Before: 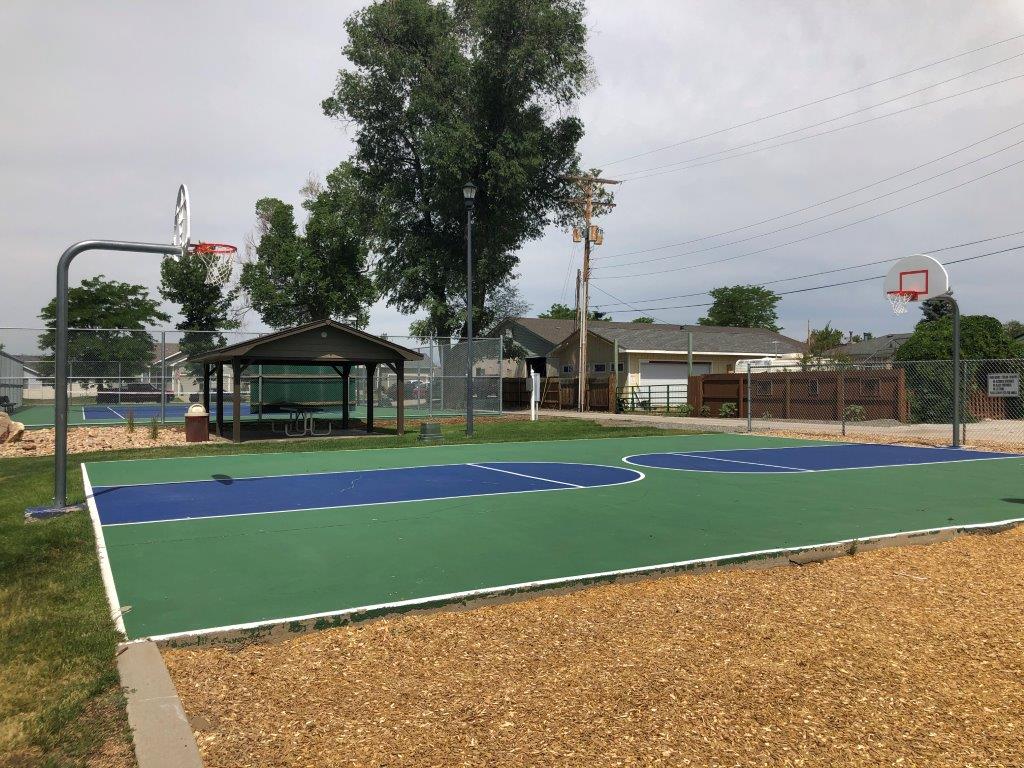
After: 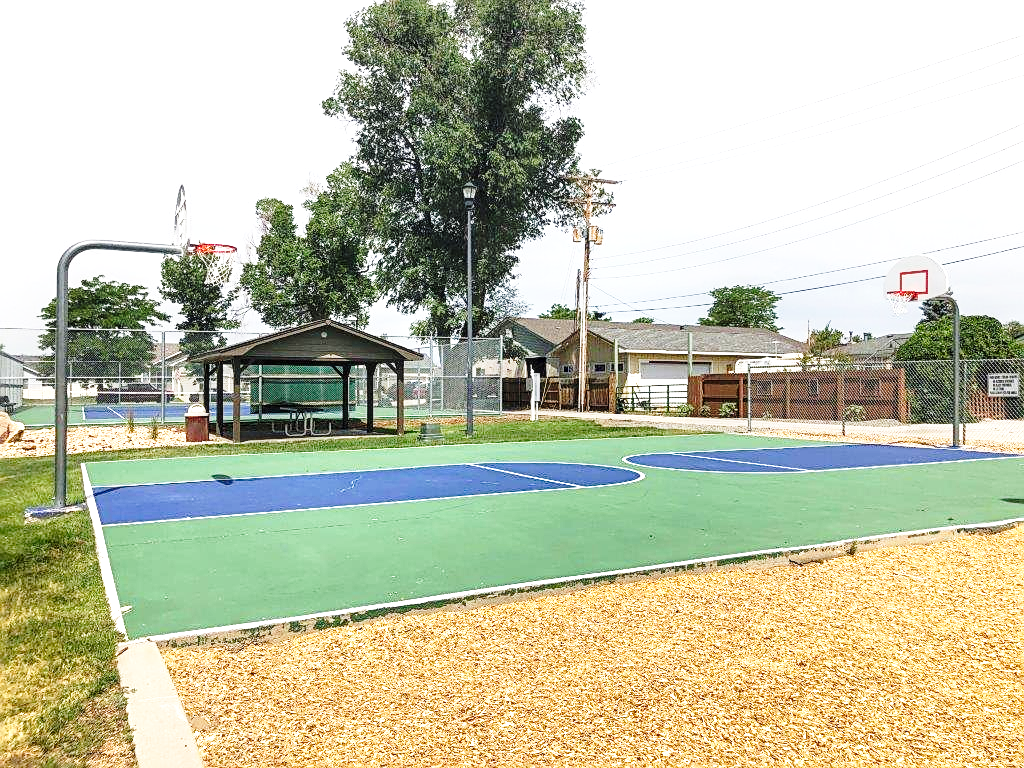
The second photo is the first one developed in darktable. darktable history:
local contrast: on, module defaults
exposure: exposure 0.948 EV, compensate highlight preservation false
sharpen: on, module defaults
base curve: curves: ch0 [(0, 0) (0.028, 0.03) (0.121, 0.232) (0.46, 0.748) (0.859, 0.968) (1, 1)], preserve colors none
